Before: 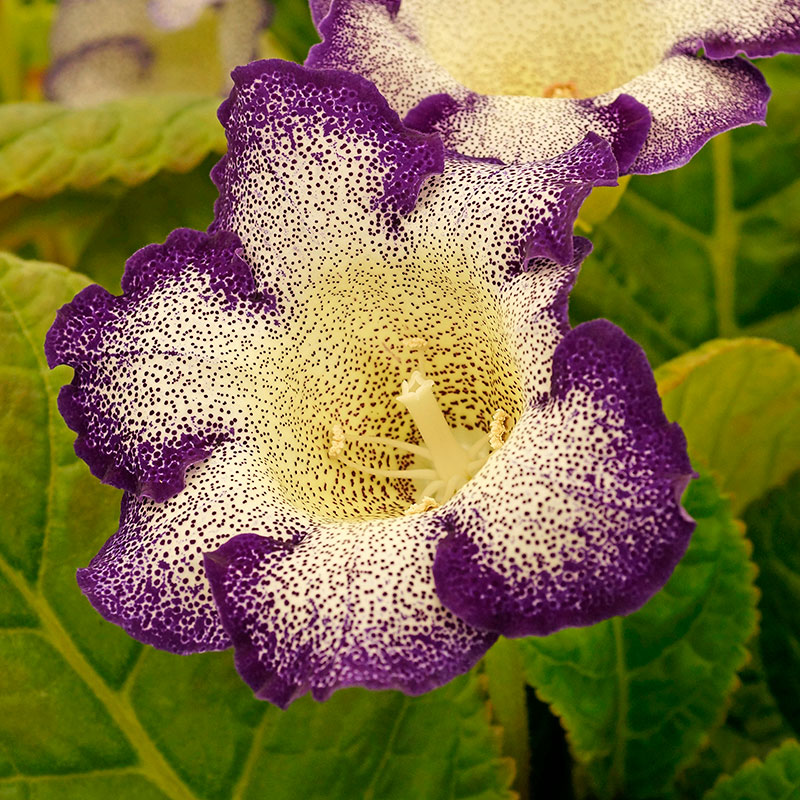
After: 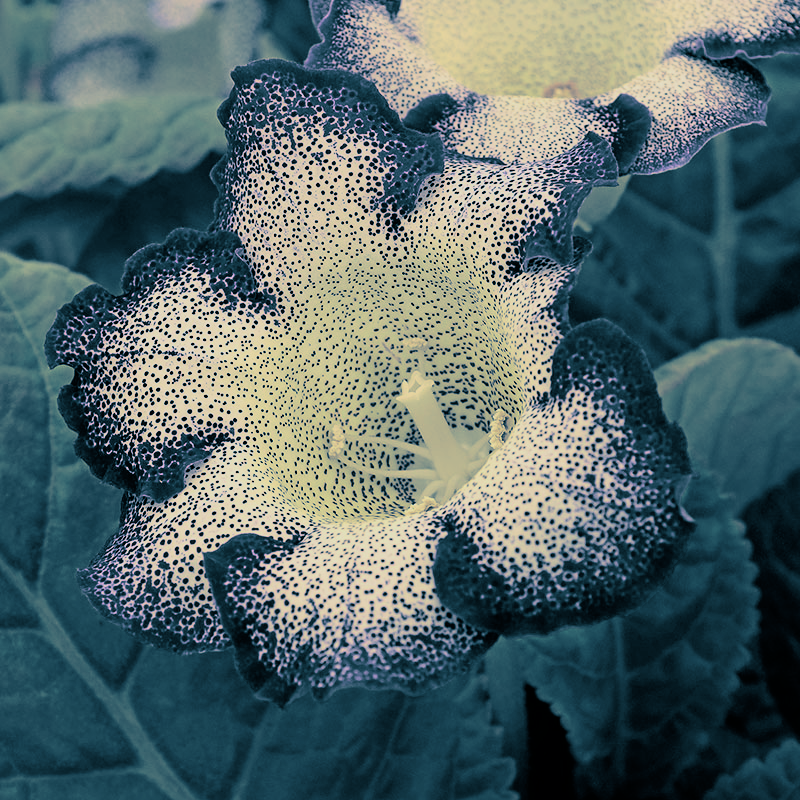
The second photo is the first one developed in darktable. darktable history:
split-toning: shadows › hue 212.4°, balance -70
tone curve: curves: ch0 [(0, 0) (0.003, 0.003) (0.011, 0.011) (0.025, 0.024) (0.044, 0.043) (0.069, 0.068) (0.1, 0.097) (0.136, 0.132) (0.177, 0.173) (0.224, 0.219) (0.277, 0.27) (0.335, 0.327) (0.399, 0.389) (0.468, 0.457) (0.543, 0.549) (0.623, 0.628) (0.709, 0.713) (0.801, 0.803) (0.898, 0.899) (1, 1)], preserve colors none
filmic rgb: threshold 3 EV, hardness 4.17, latitude 50%, contrast 1.1, preserve chrominance max RGB, color science v6 (2022), contrast in shadows safe, contrast in highlights safe, enable highlight reconstruction true
